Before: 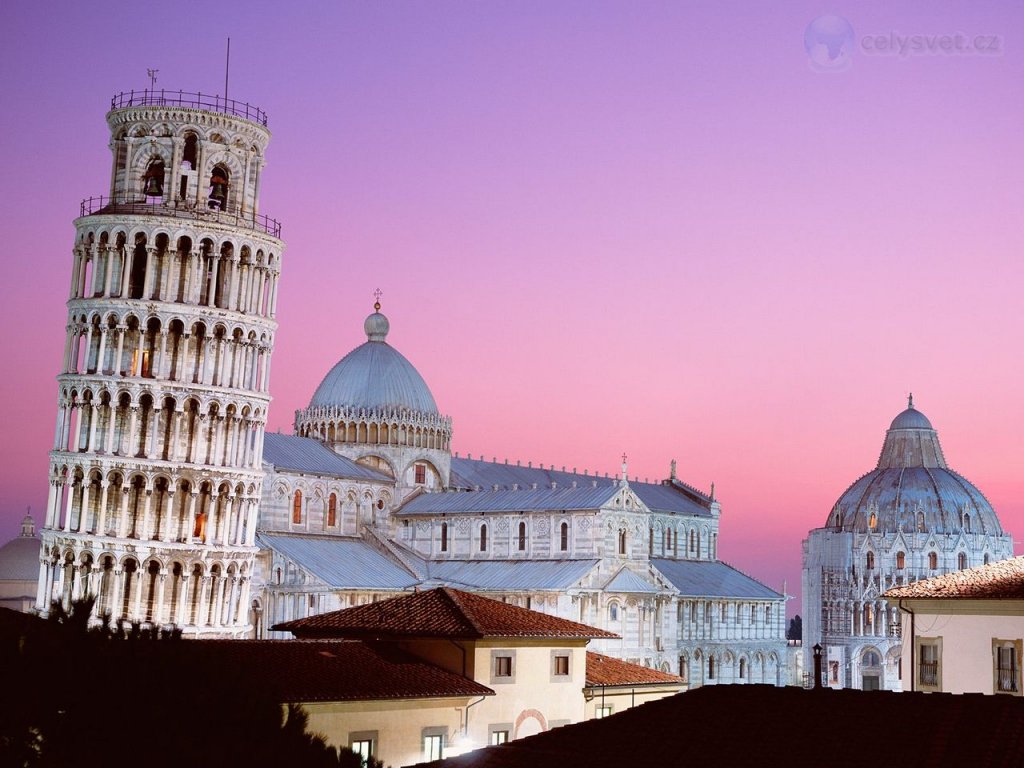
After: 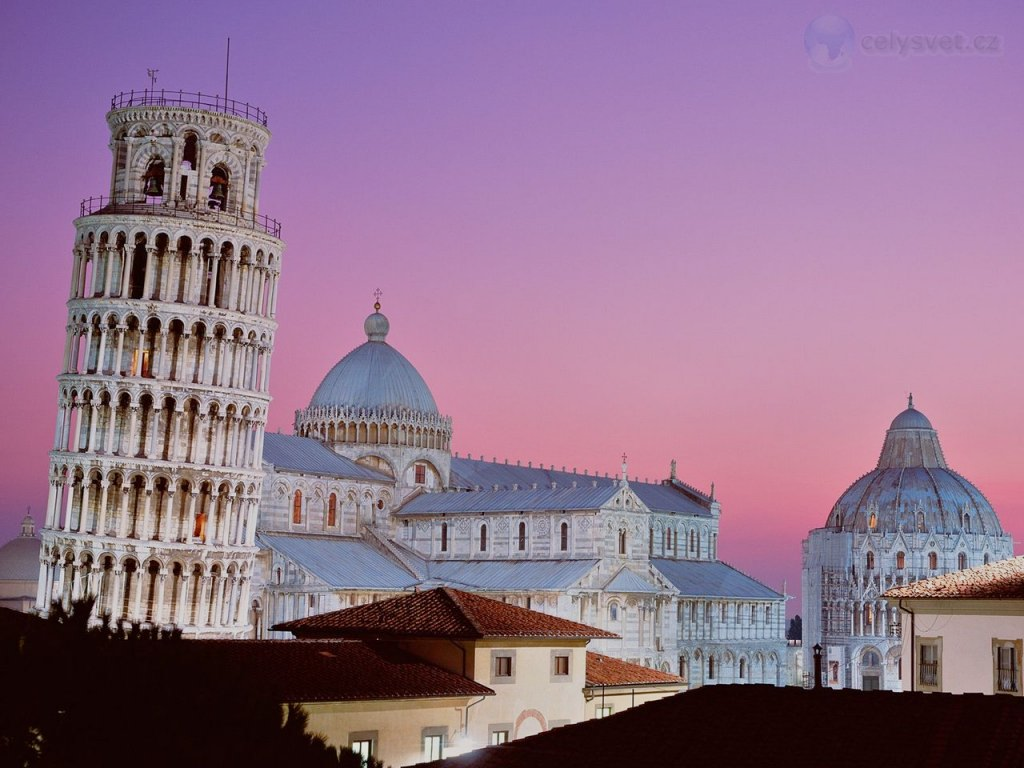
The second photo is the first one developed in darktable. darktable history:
tone equalizer: -8 EV -0.001 EV, -7 EV 0.004 EV, -6 EV -0.024 EV, -5 EV 0.014 EV, -4 EV -0.017 EV, -3 EV 0.03 EV, -2 EV -0.083 EV, -1 EV -0.268 EV, +0 EV -0.567 EV
